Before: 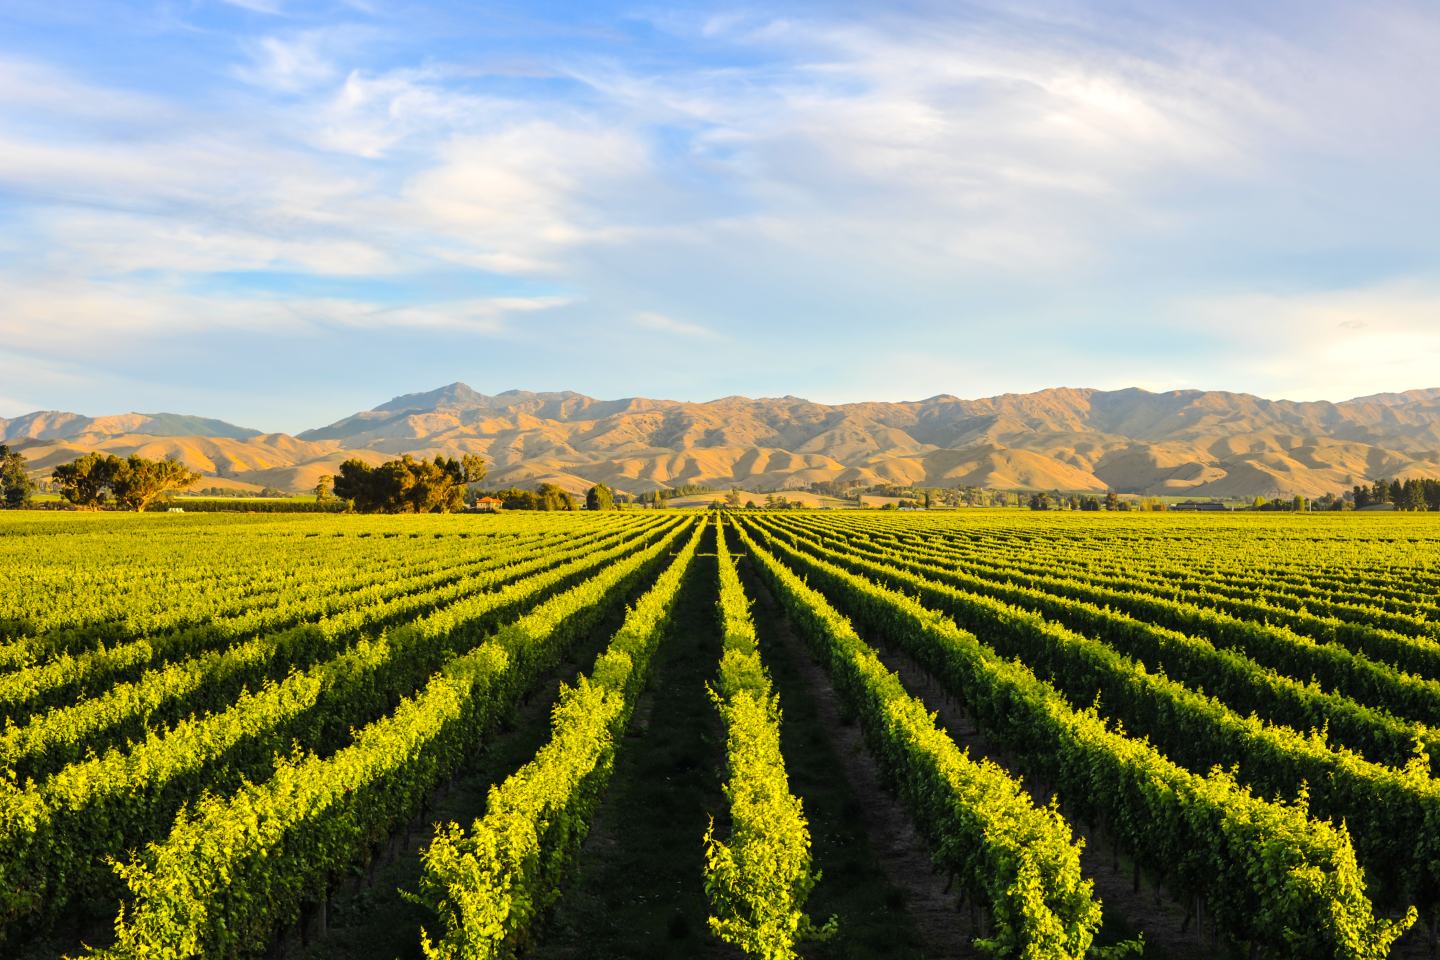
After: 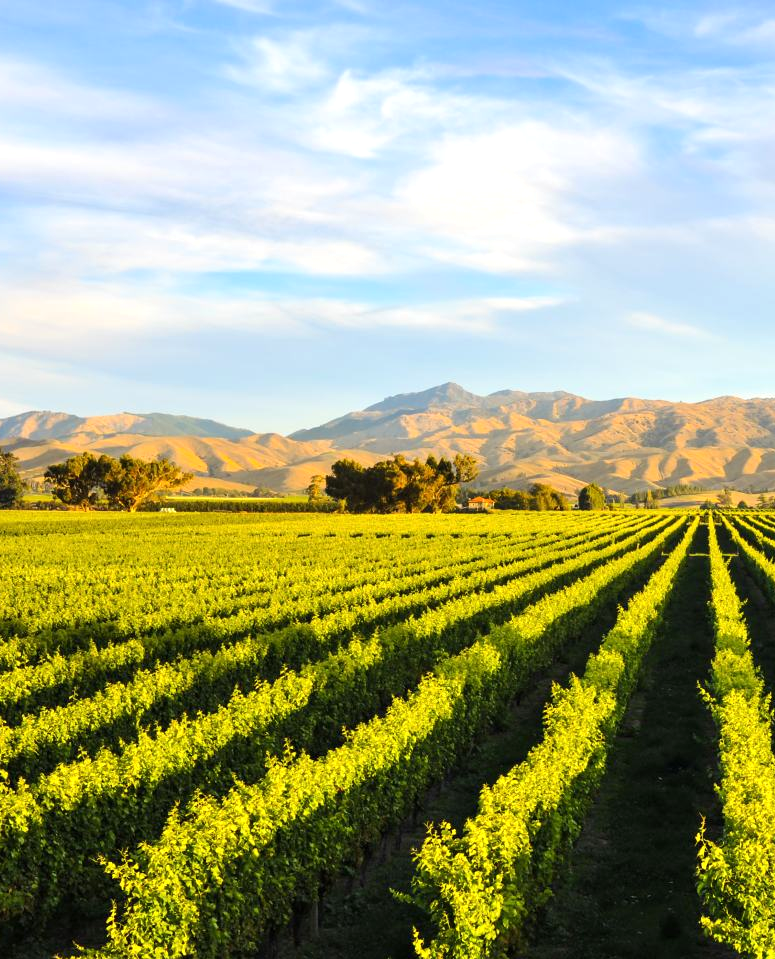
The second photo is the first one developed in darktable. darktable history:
crop: left 0.587%, right 45.588%, bottom 0.086%
exposure: exposure 0.29 EV, compensate highlight preservation false
